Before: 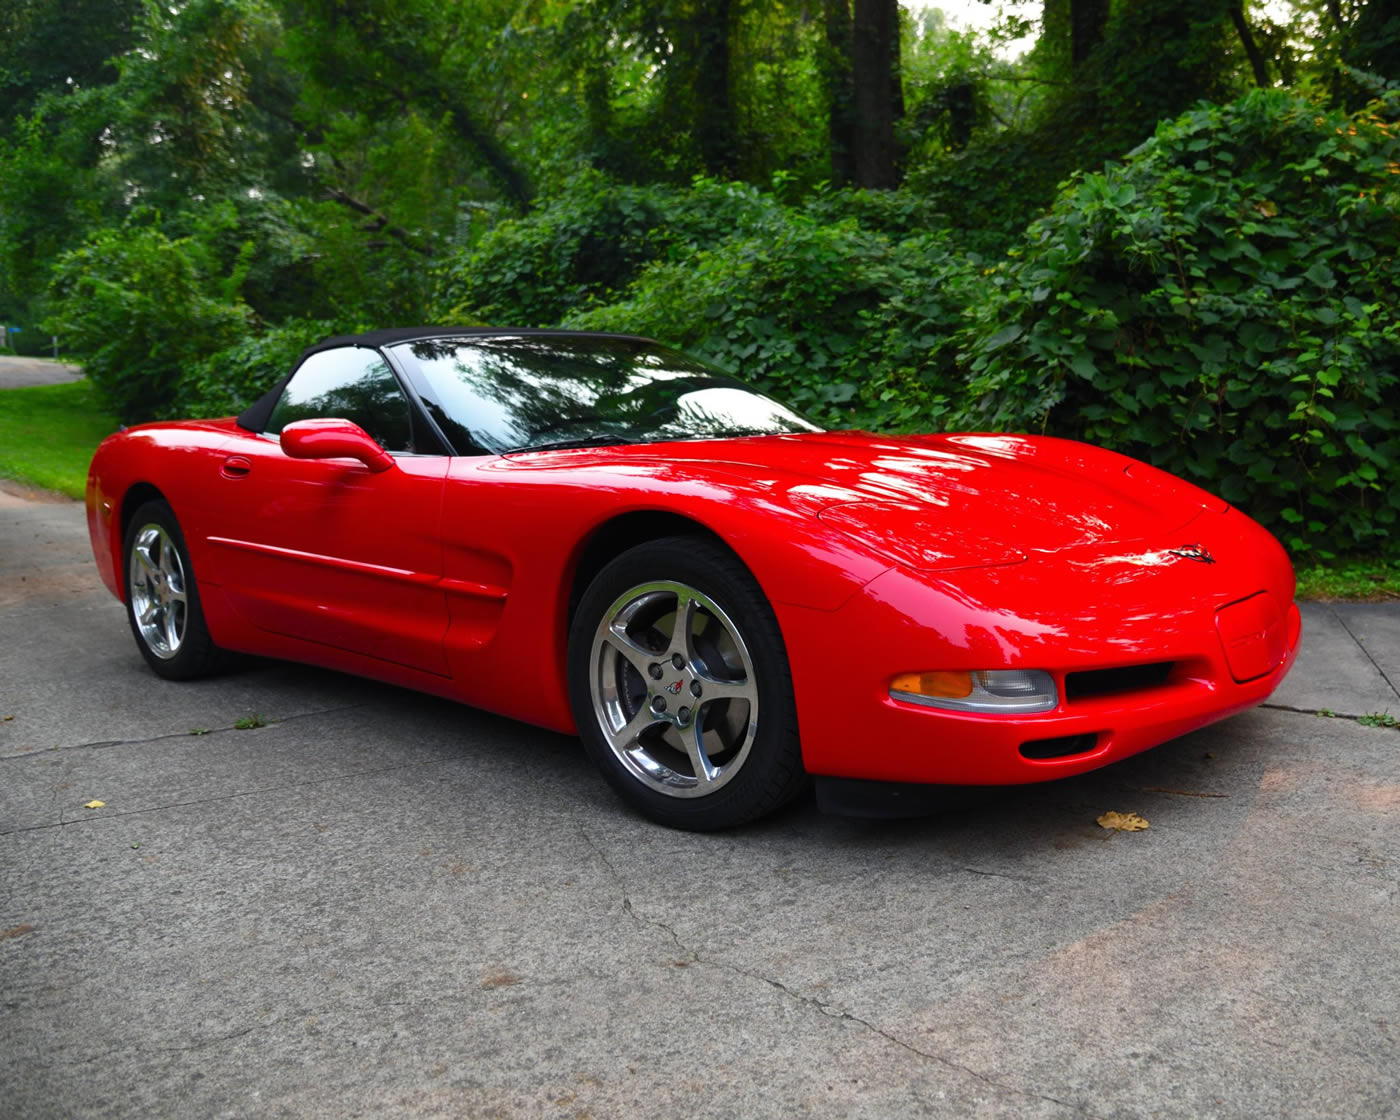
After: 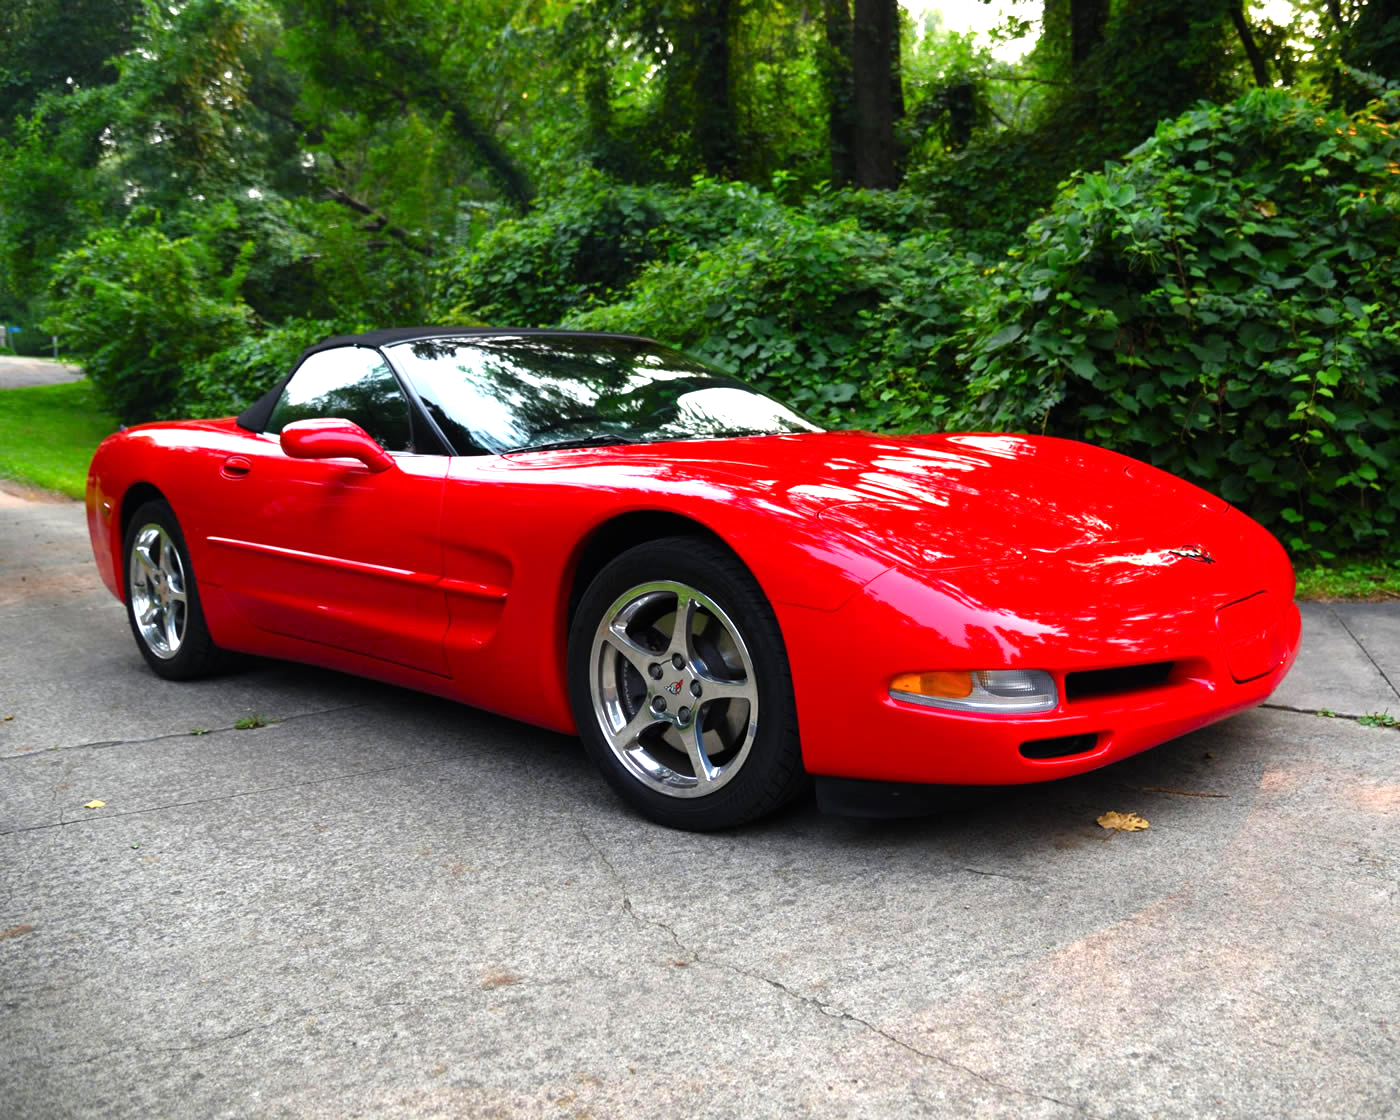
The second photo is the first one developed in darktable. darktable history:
tone equalizer: -8 EV -0.424 EV, -7 EV -0.388 EV, -6 EV -0.296 EV, -5 EV -0.248 EV, -3 EV 0.231 EV, -2 EV 0.31 EV, -1 EV 0.368 EV, +0 EV 0.405 EV
exposure: black level correction 0.001, exposure 0.498 EV, compensate highlight preservation false
